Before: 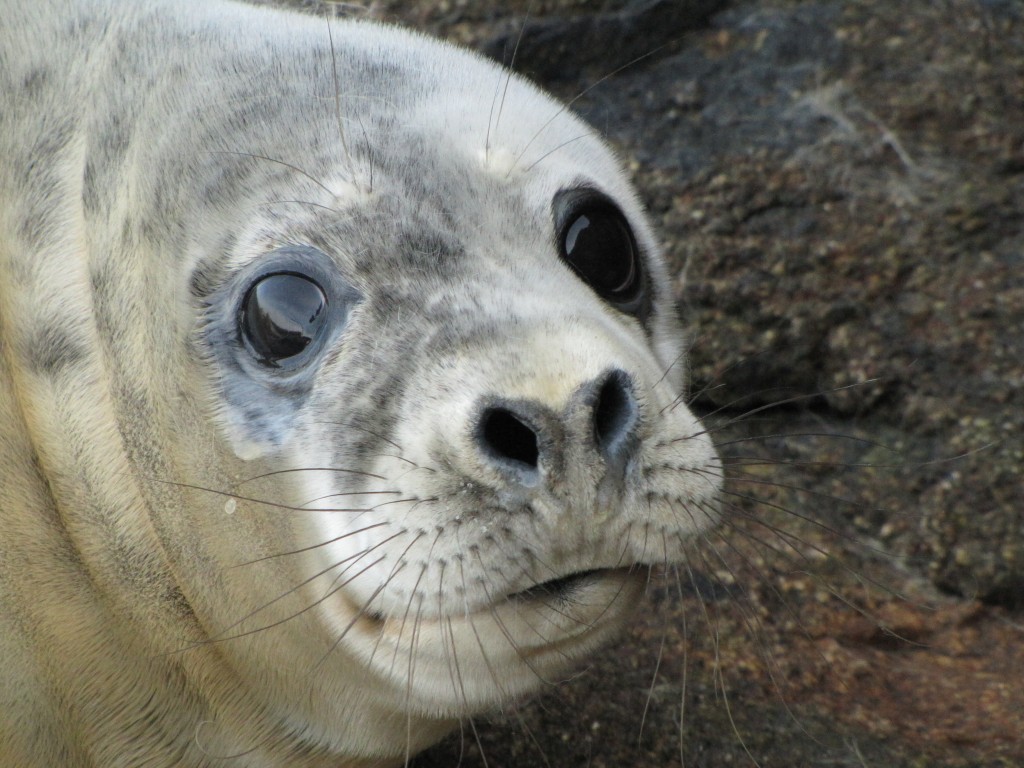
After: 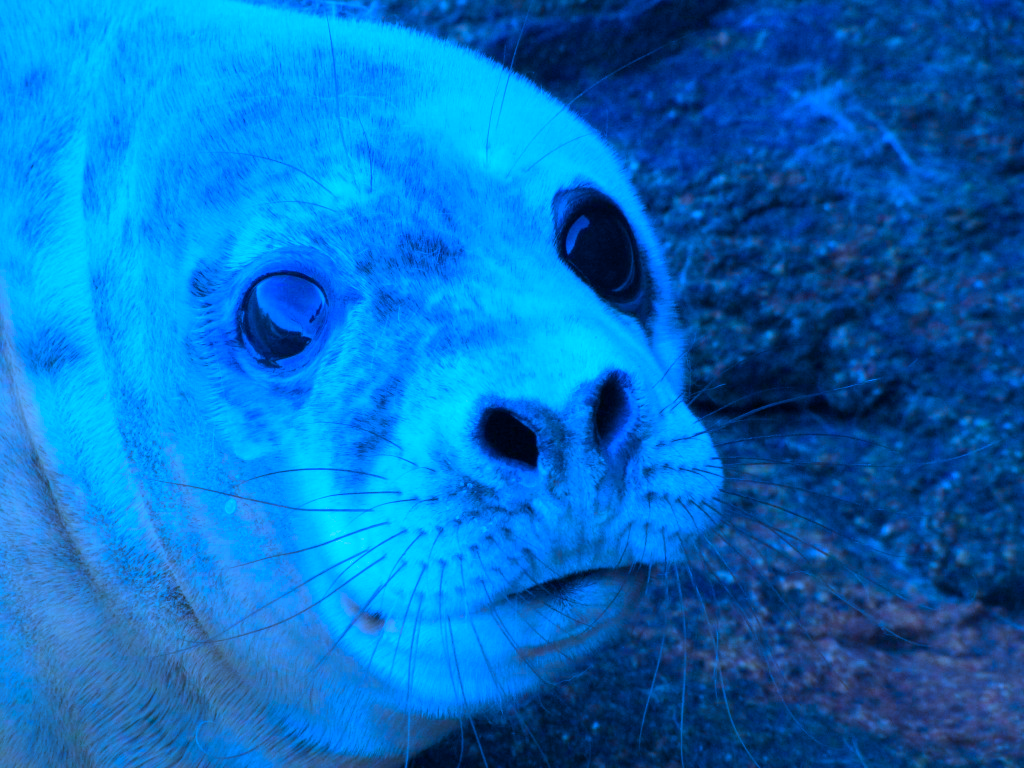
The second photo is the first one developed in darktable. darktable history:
color contrast: green-magenta contrast 0.85, blue-yellow contrast 1.25, unbound 0
color calibration: output R [0.948, 0.091, -0.04, 0], output G [-0.3, 1.384, -0.085, 0], output B [-0.108, 0.061, 1.08, 0], illuminant as shot in camera, x 0.484, y 0.43, temperature 2405.29 K
